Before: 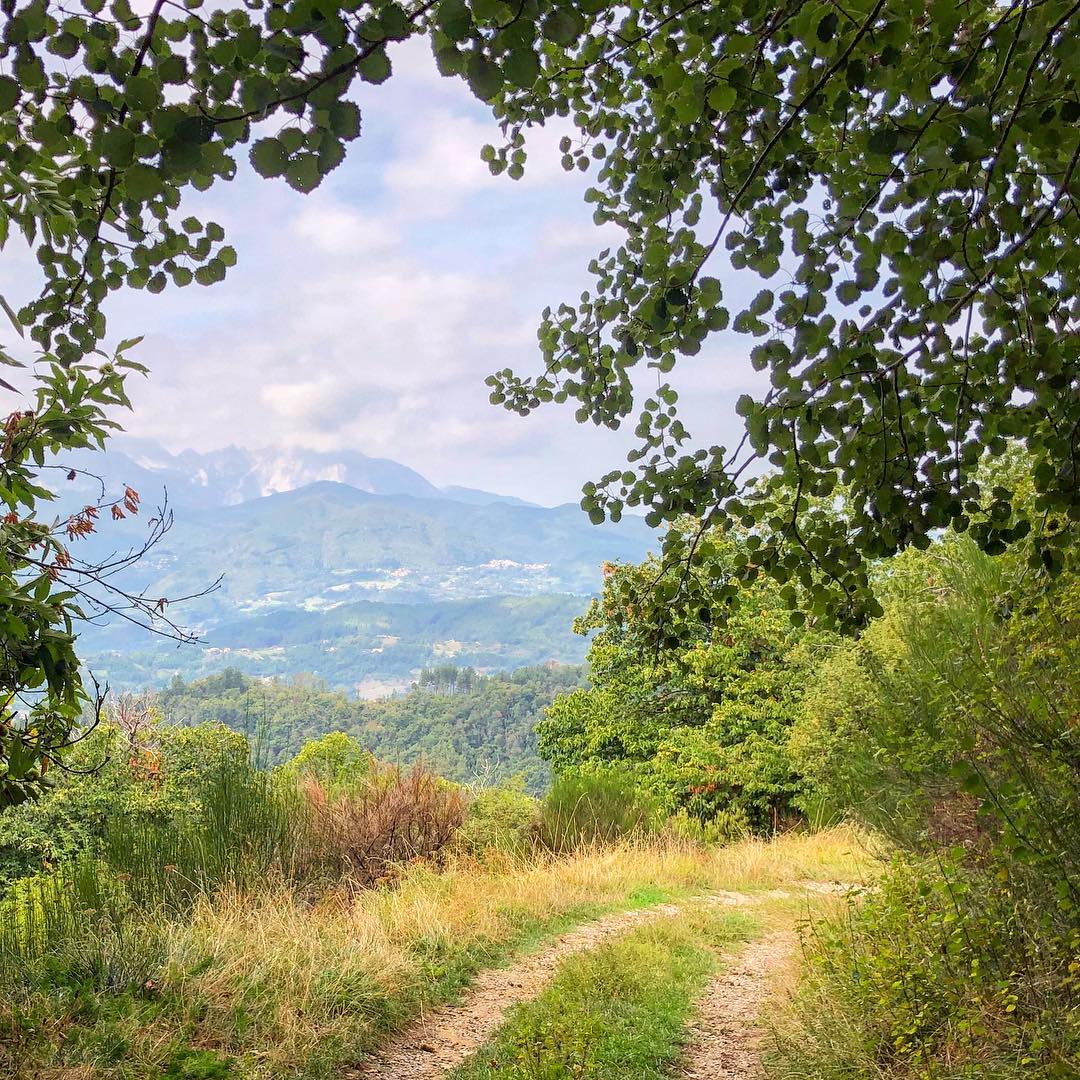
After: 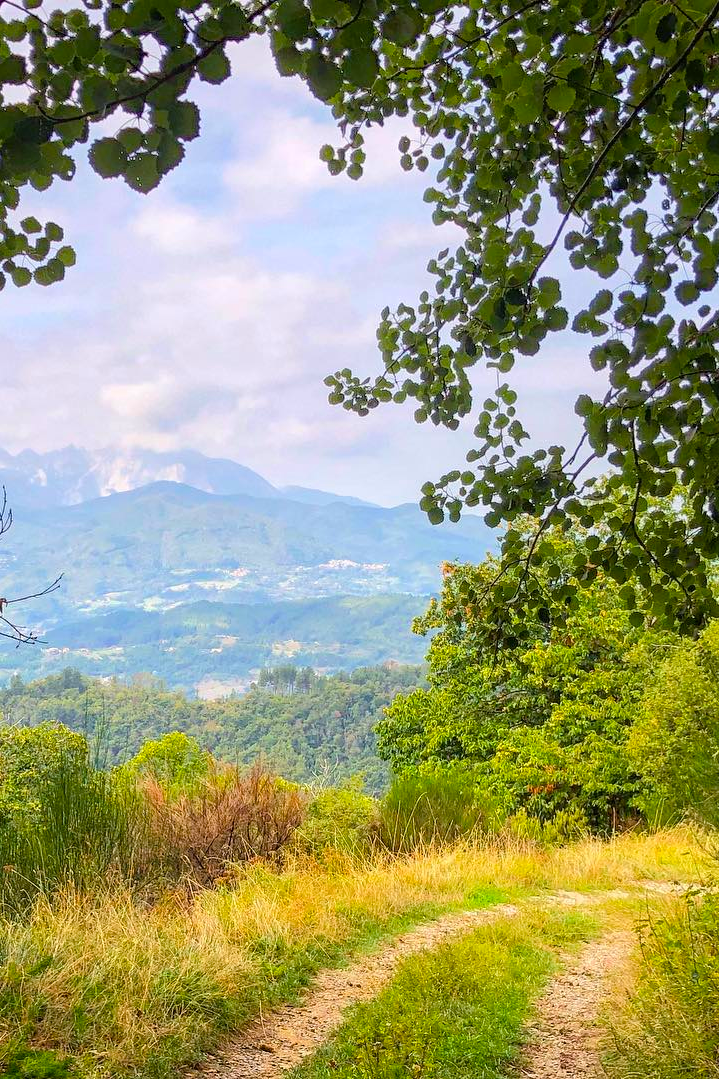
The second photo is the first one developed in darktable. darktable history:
crop and rotate: left 15.055%, right 18.278%
color balance rgb: perceptual saturation grading › global saturation 20%, global vibrance 20%
